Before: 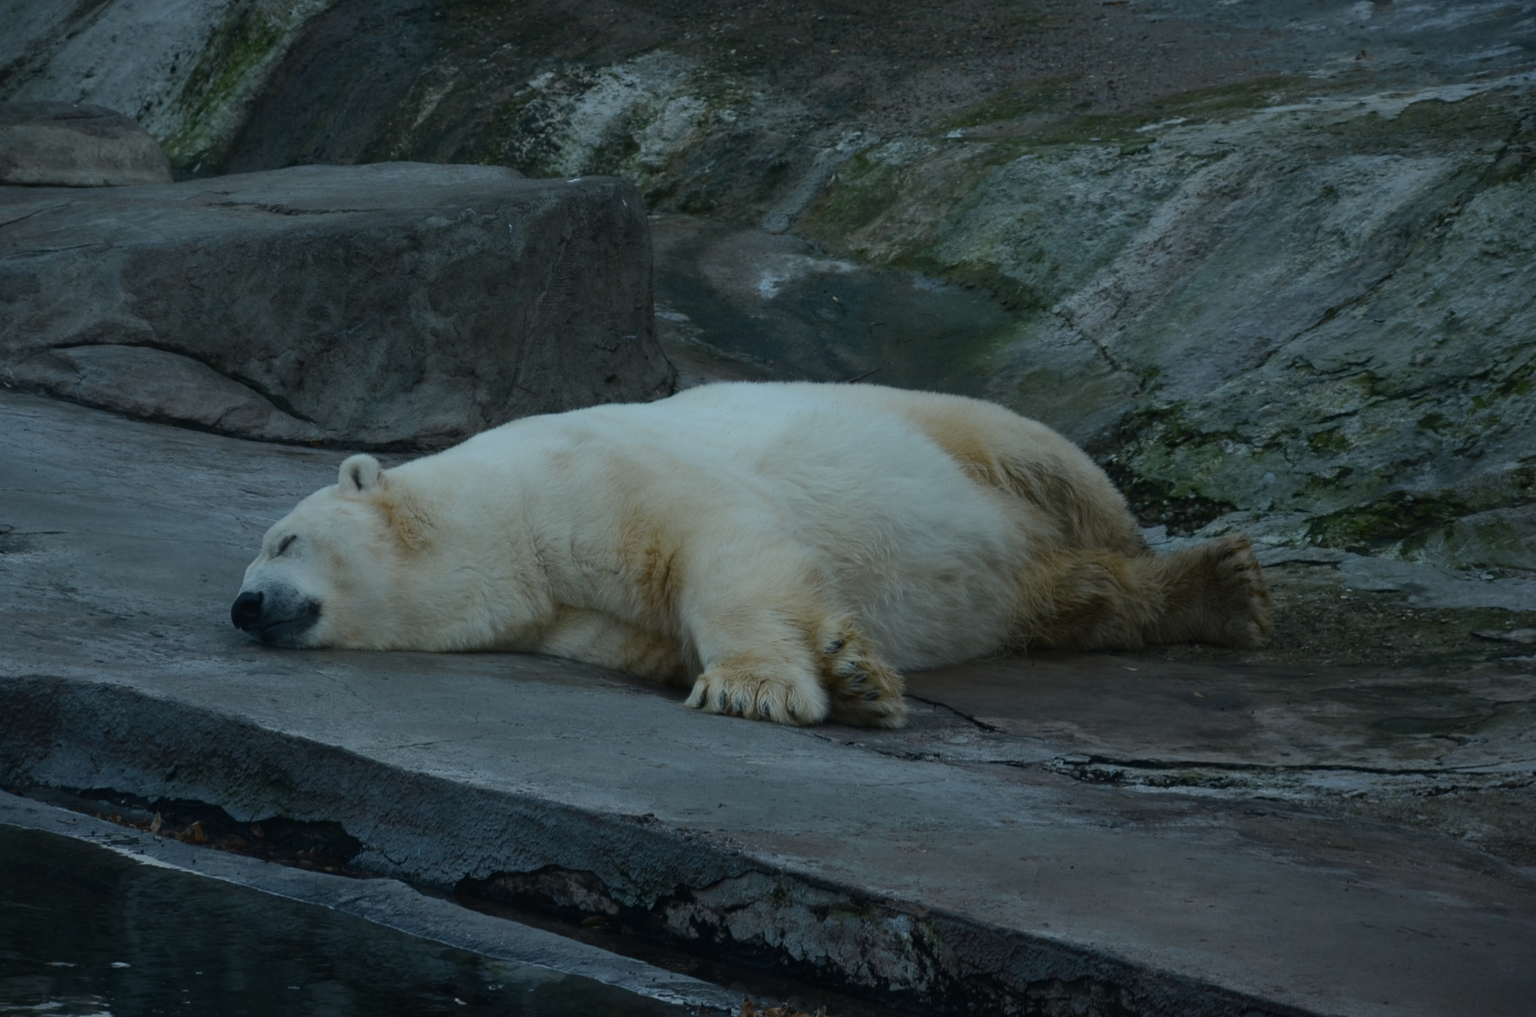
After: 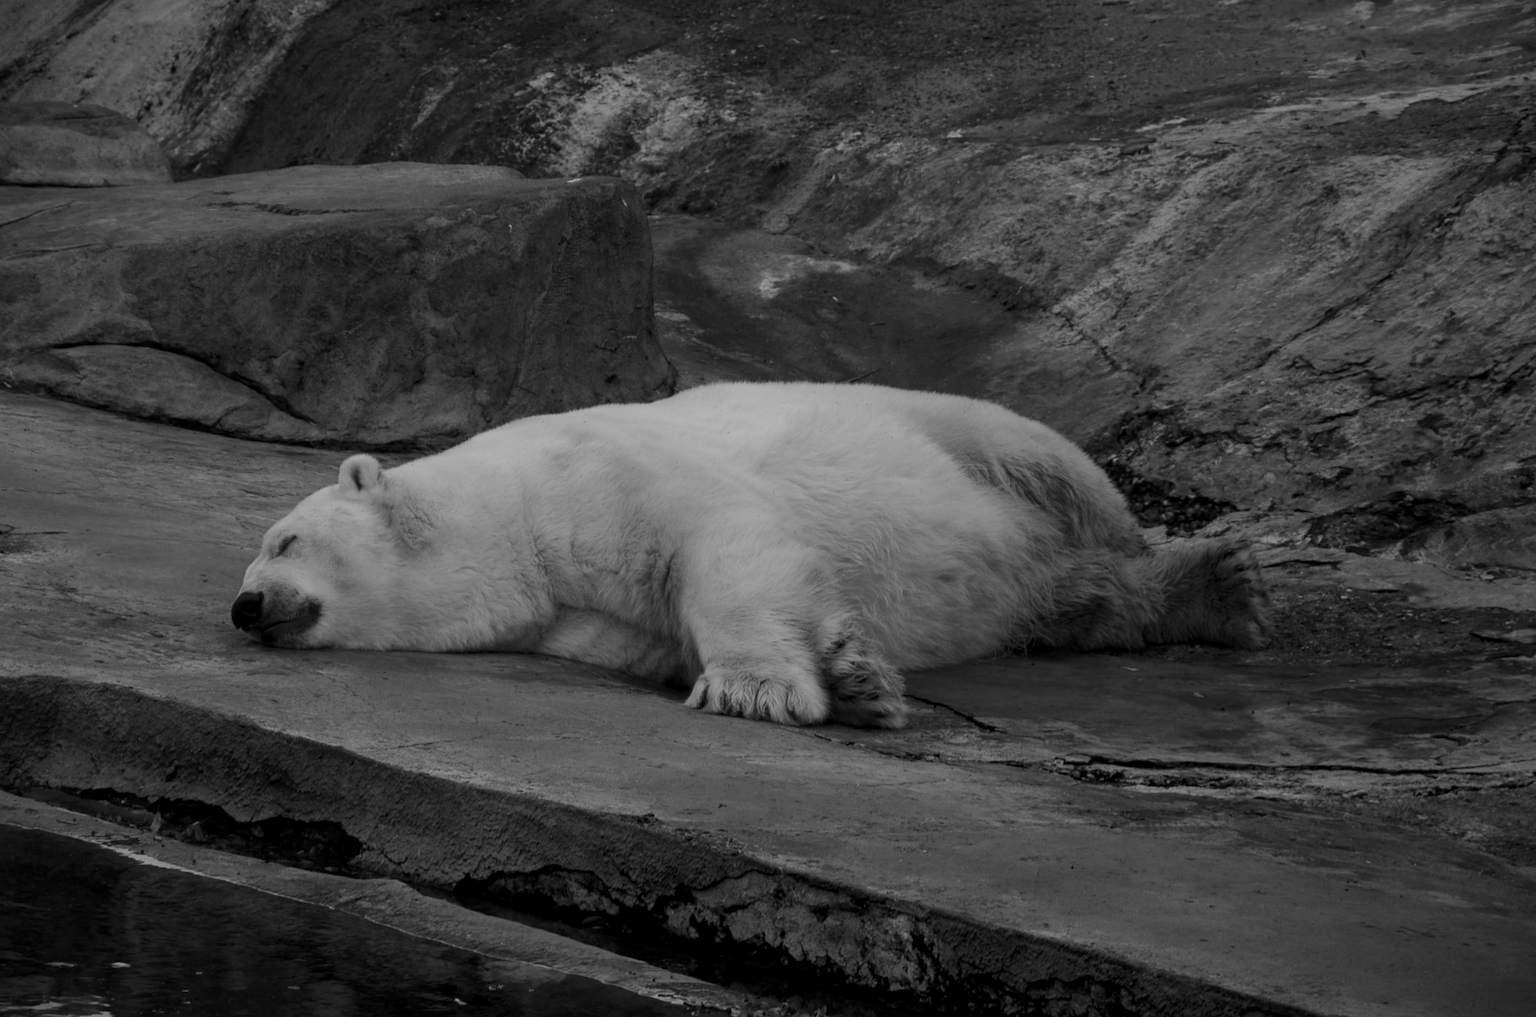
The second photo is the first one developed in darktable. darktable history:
monochrome: size 1
local contrast: detail 130%
